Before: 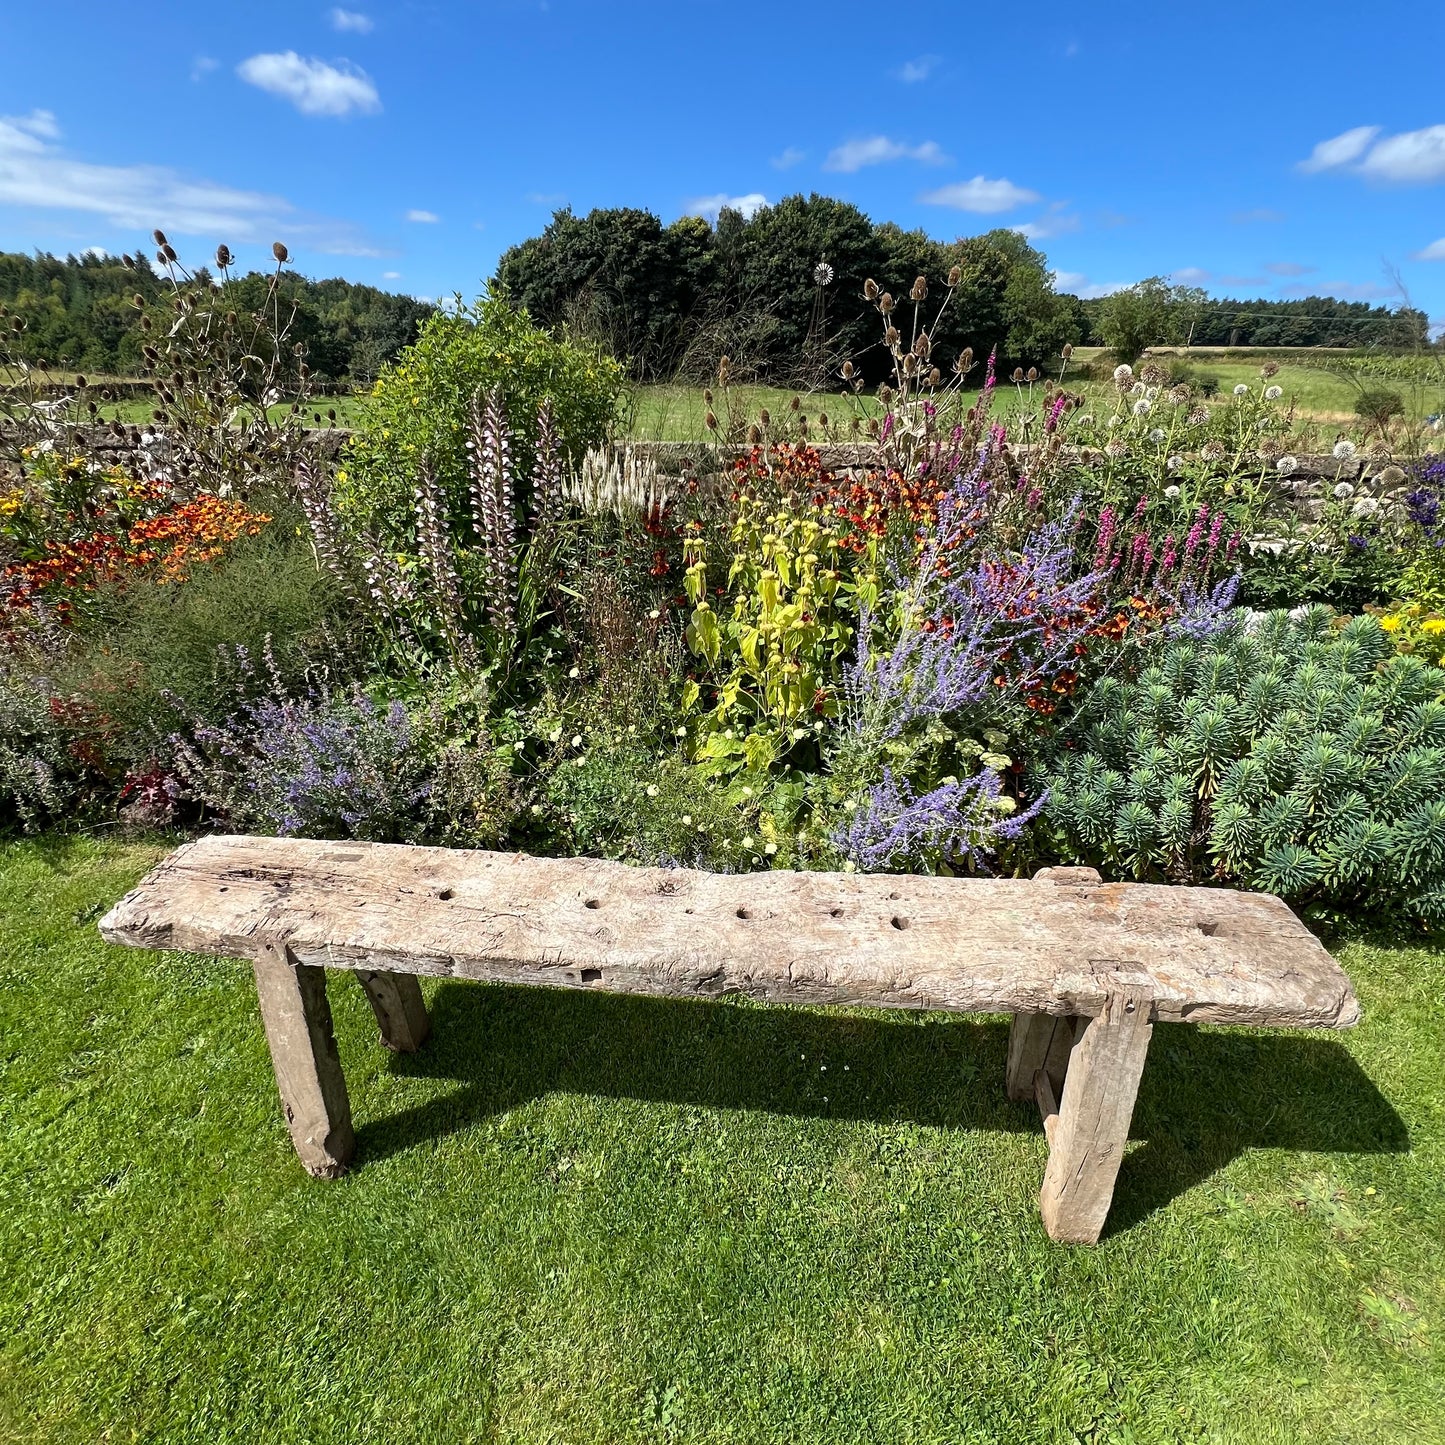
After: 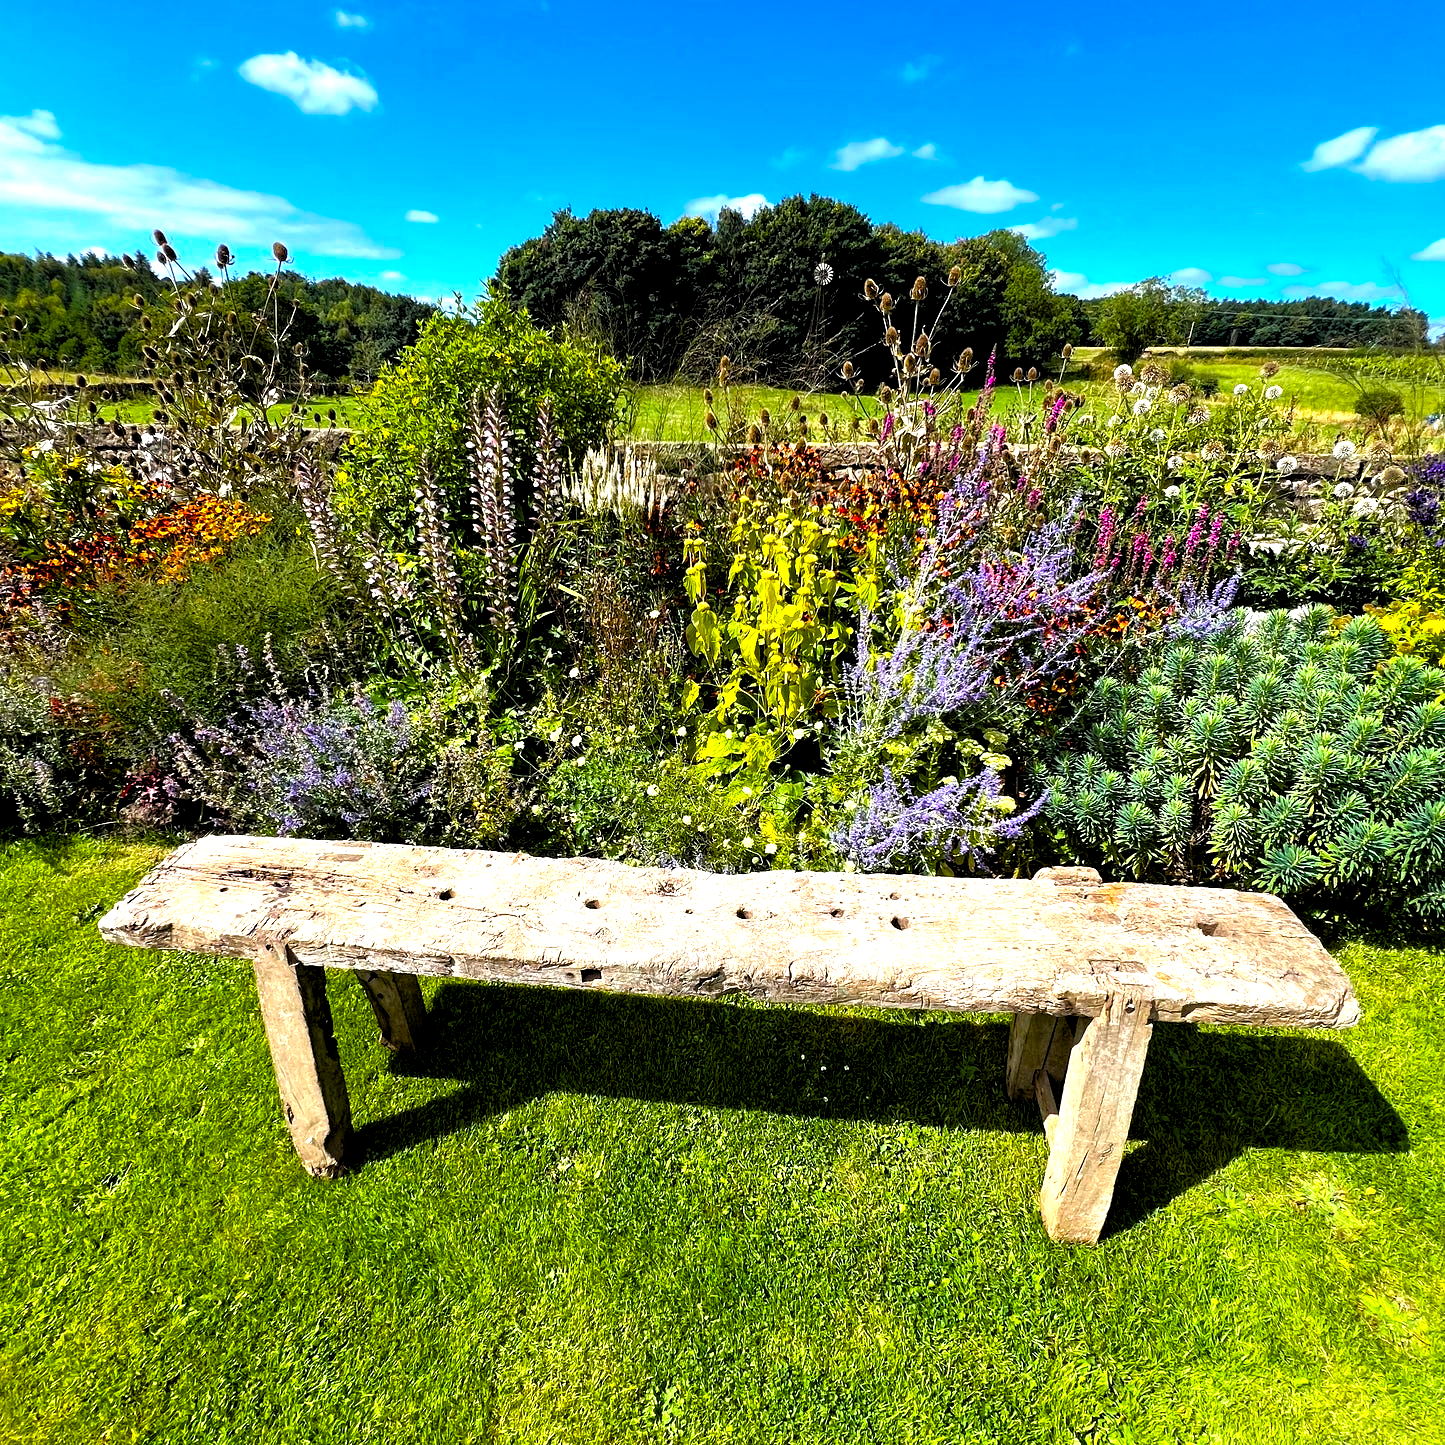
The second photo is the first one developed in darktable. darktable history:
color balance rgb: linear chroma grading › global chroma 9%, perceptual saturation grading › global saturation 36%, perceptual saturation grading › shadows 35%, perceptual brilliance grading › global brilliance 21.21%, perceptual brilliance grading › shadows -35%, global vibrance 21.21%
rgb levels: levels [[0.01, 0.419, 0.839], [0, 0.5, 1], [0, 0.5, 1]]
